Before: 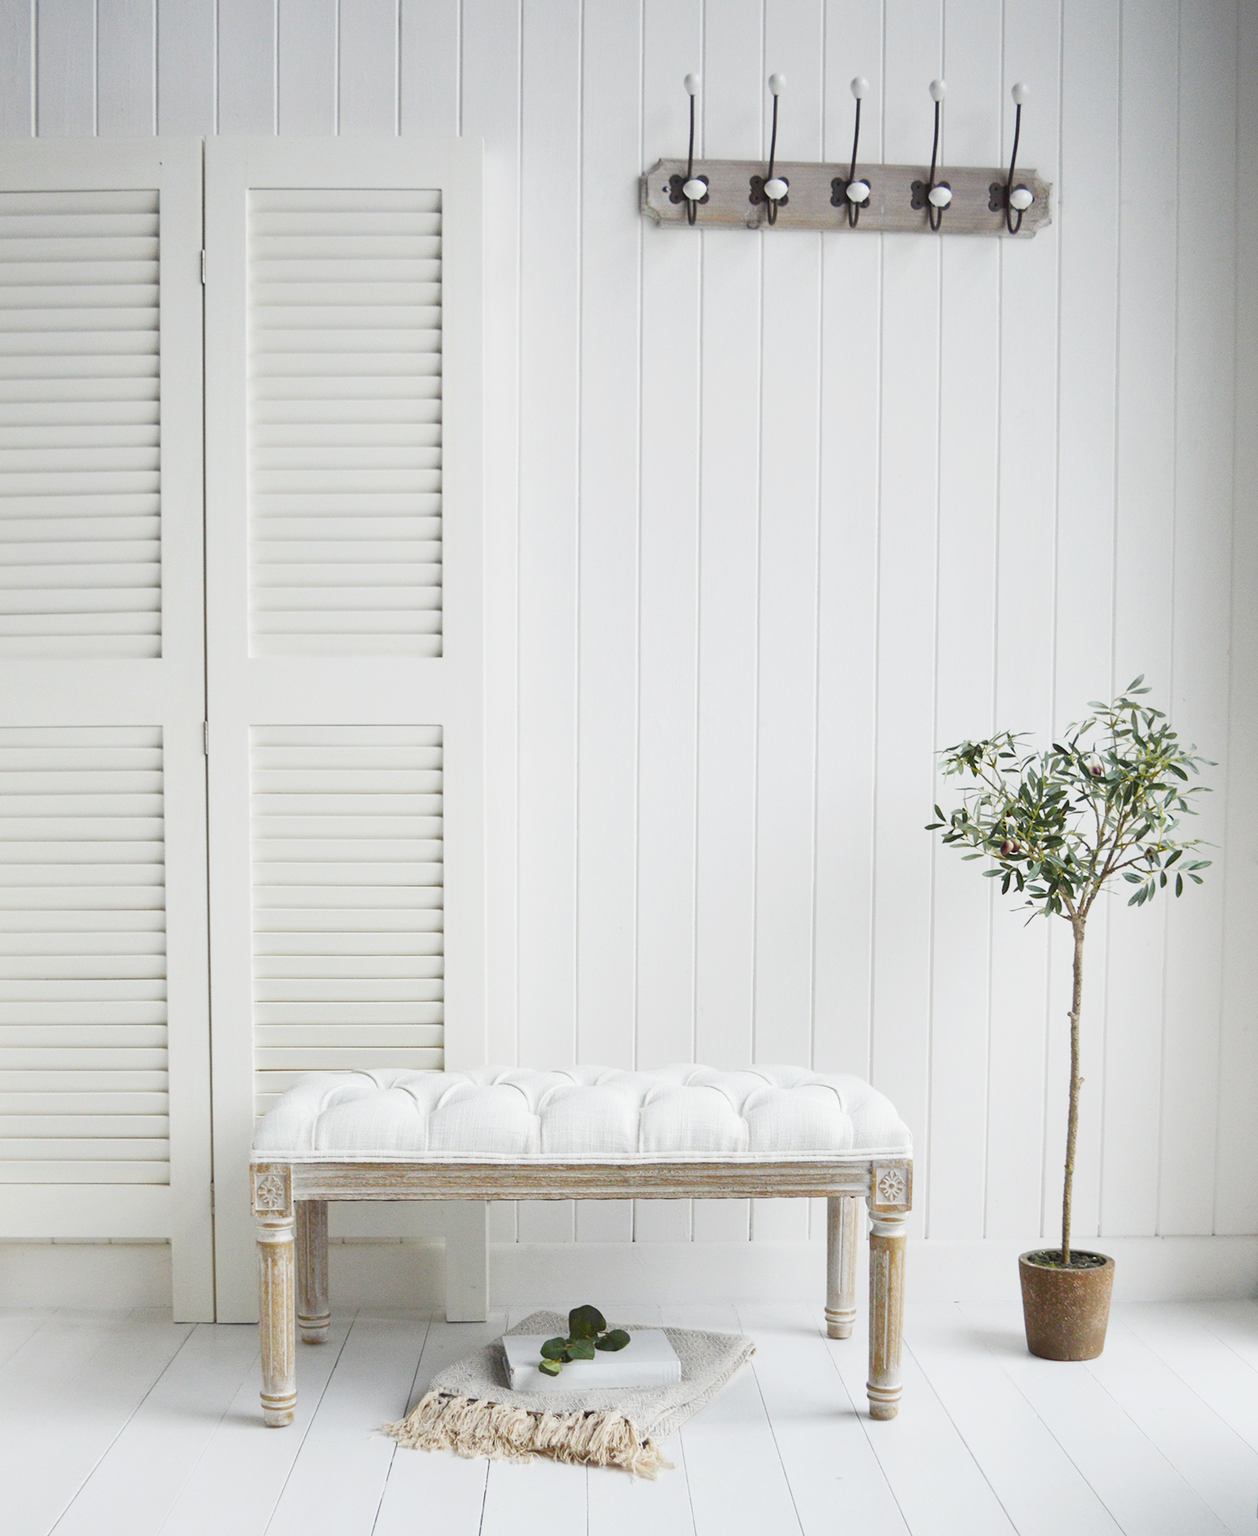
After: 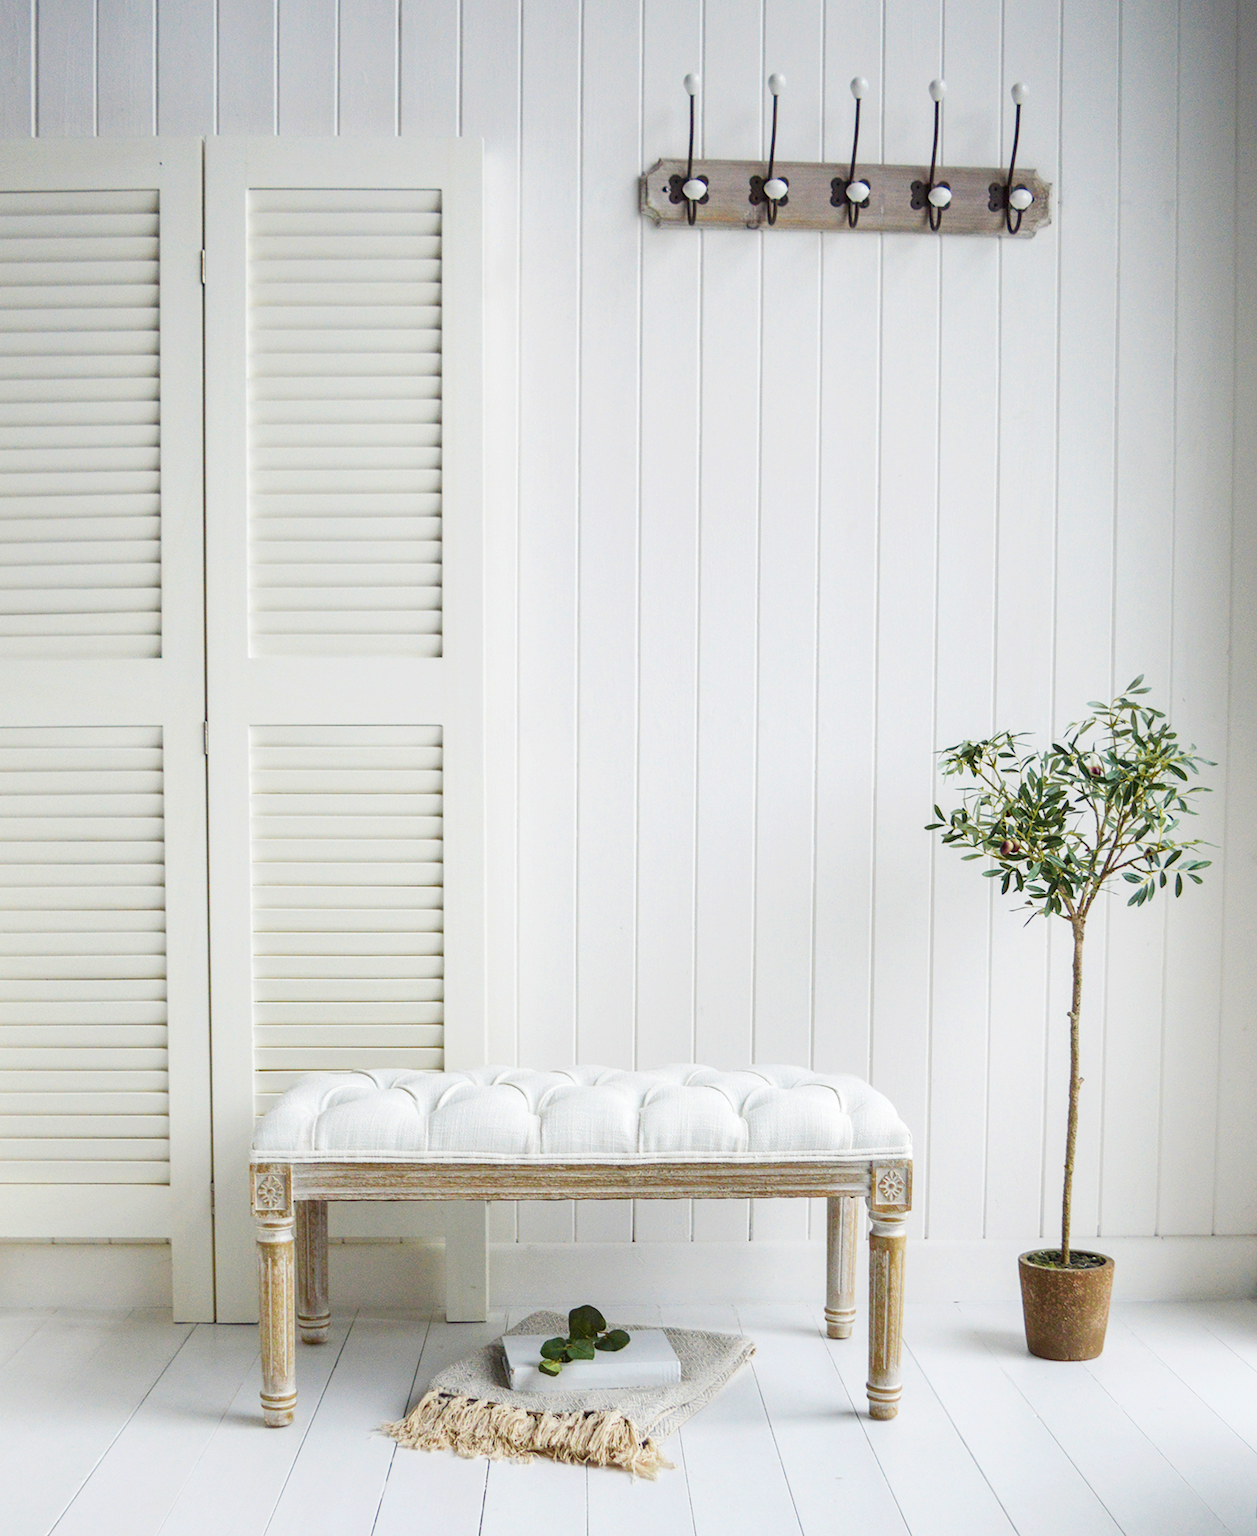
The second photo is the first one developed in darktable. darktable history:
local contrast: detail 130%
velvia: strength 45%
